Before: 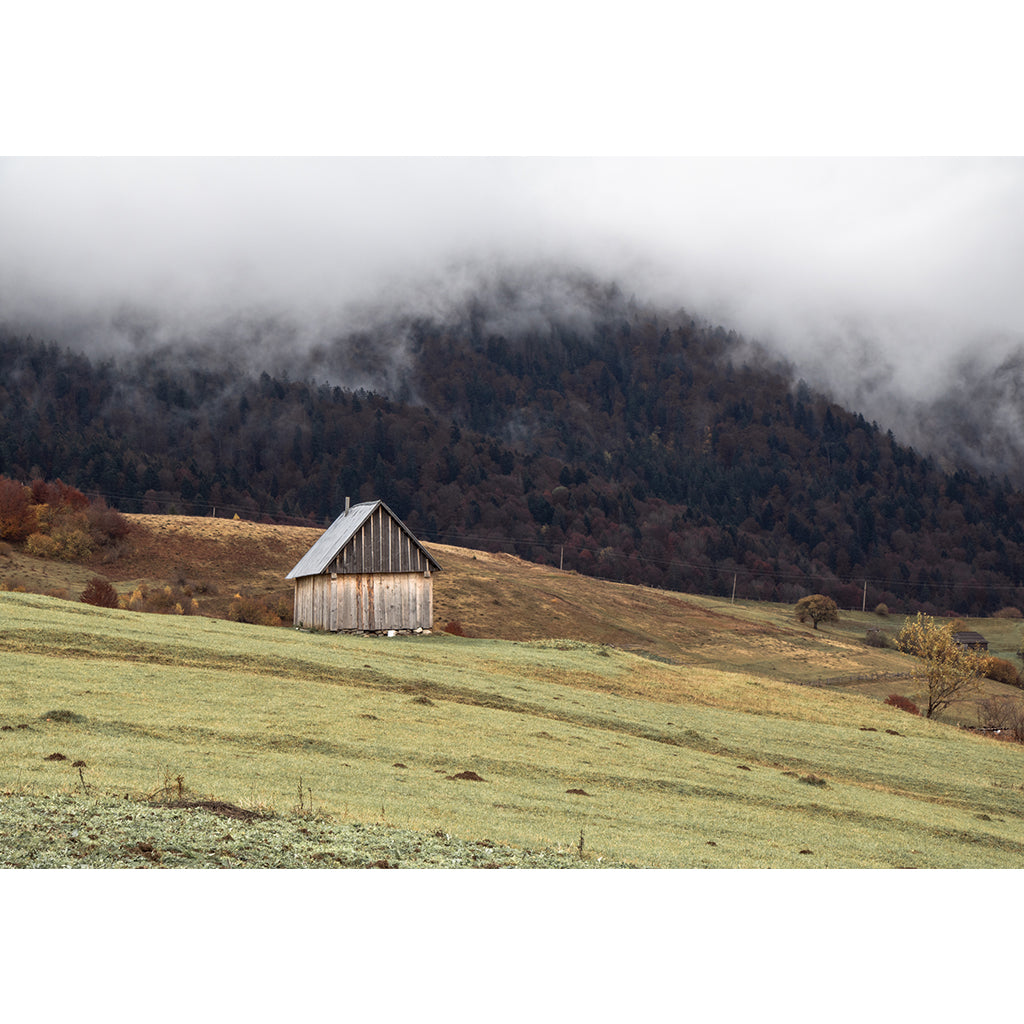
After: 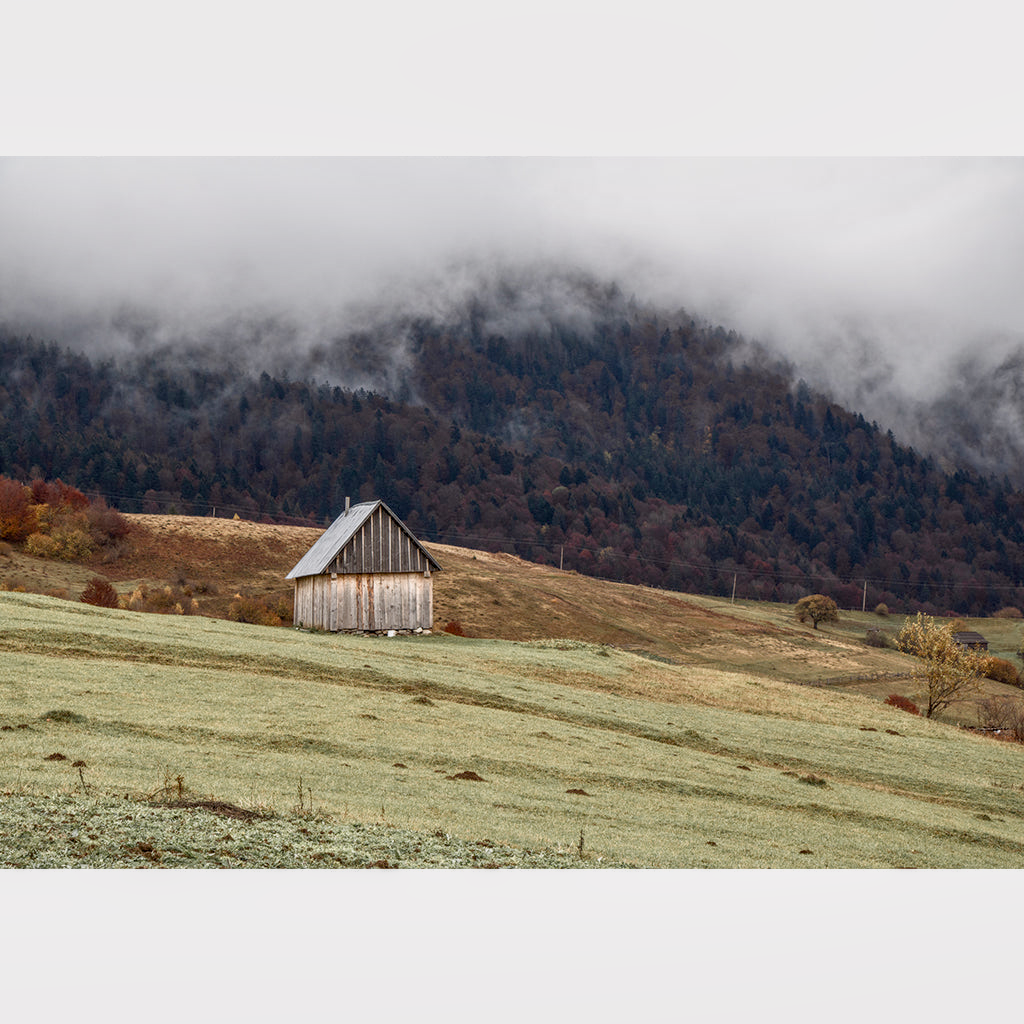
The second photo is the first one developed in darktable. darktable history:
color balance rgb: shadows lift › chroma 1%, shadows lift › hue 113°, highlights gain › chroma 0.2%, highlights gain › hue 333°, perceptual saturation grading › global saturation 20%, perceptual saturation grading › highlights -50%, perceptual saturation grading › shadows 25%, contrast -10%
local contrast: detail 130%
